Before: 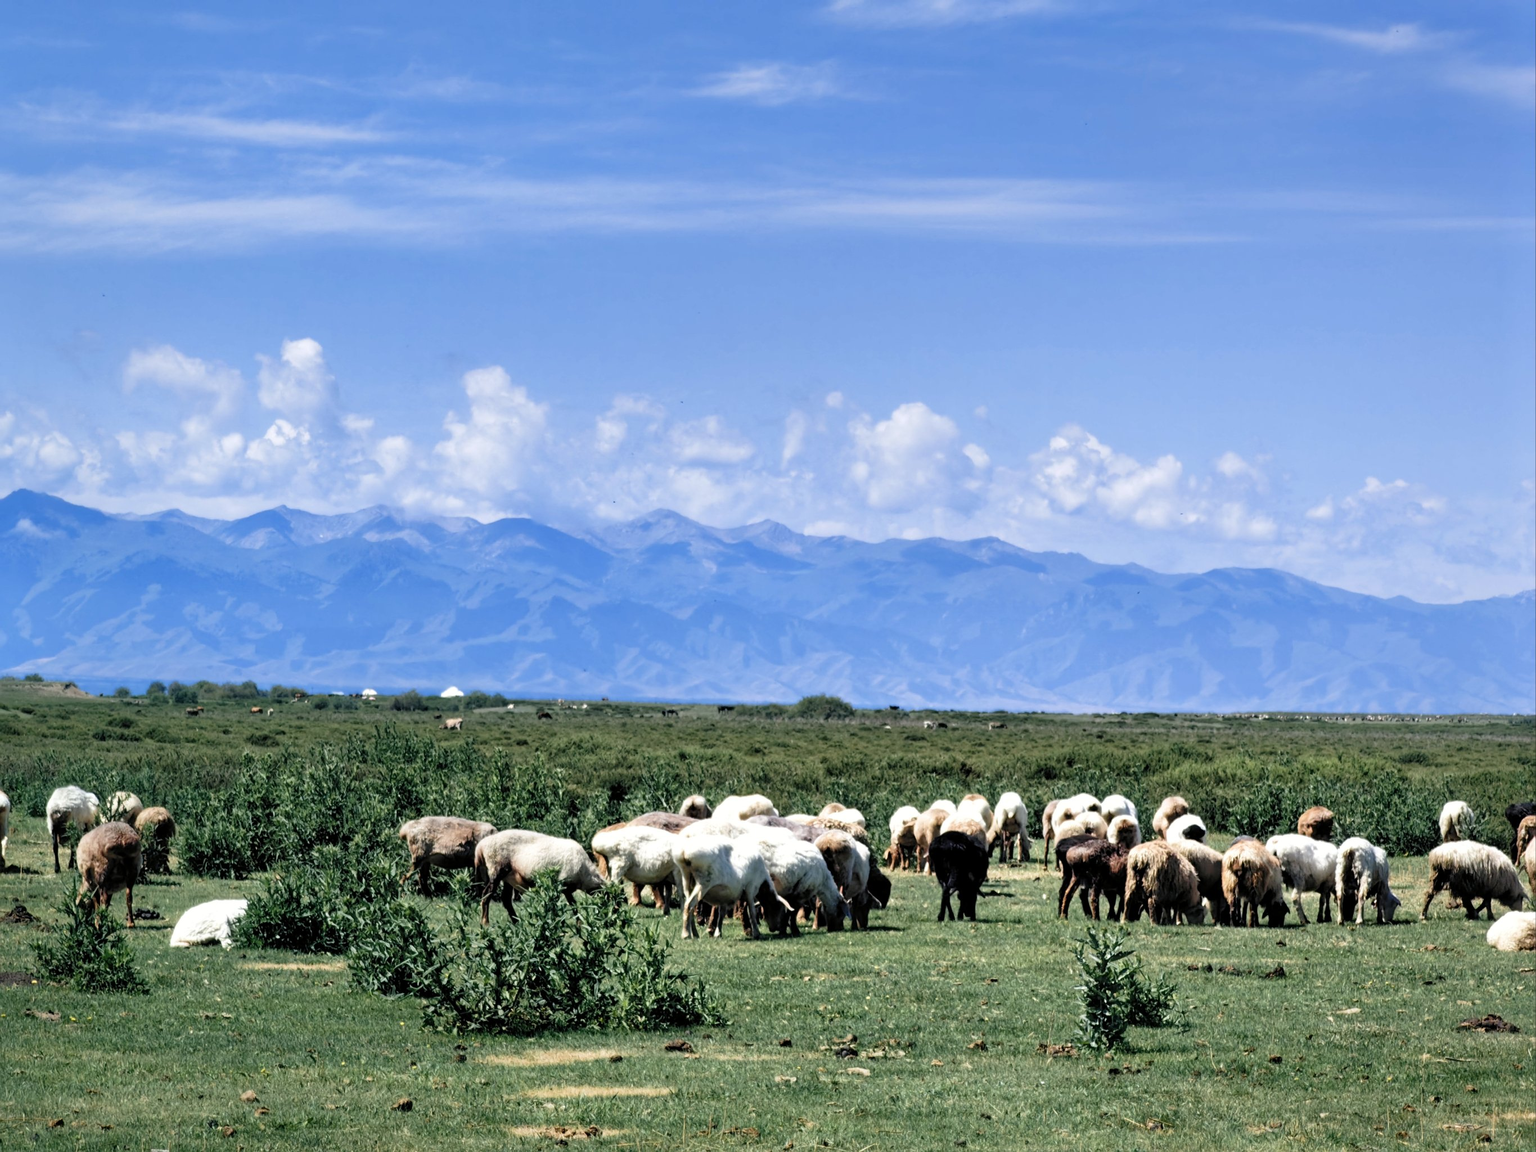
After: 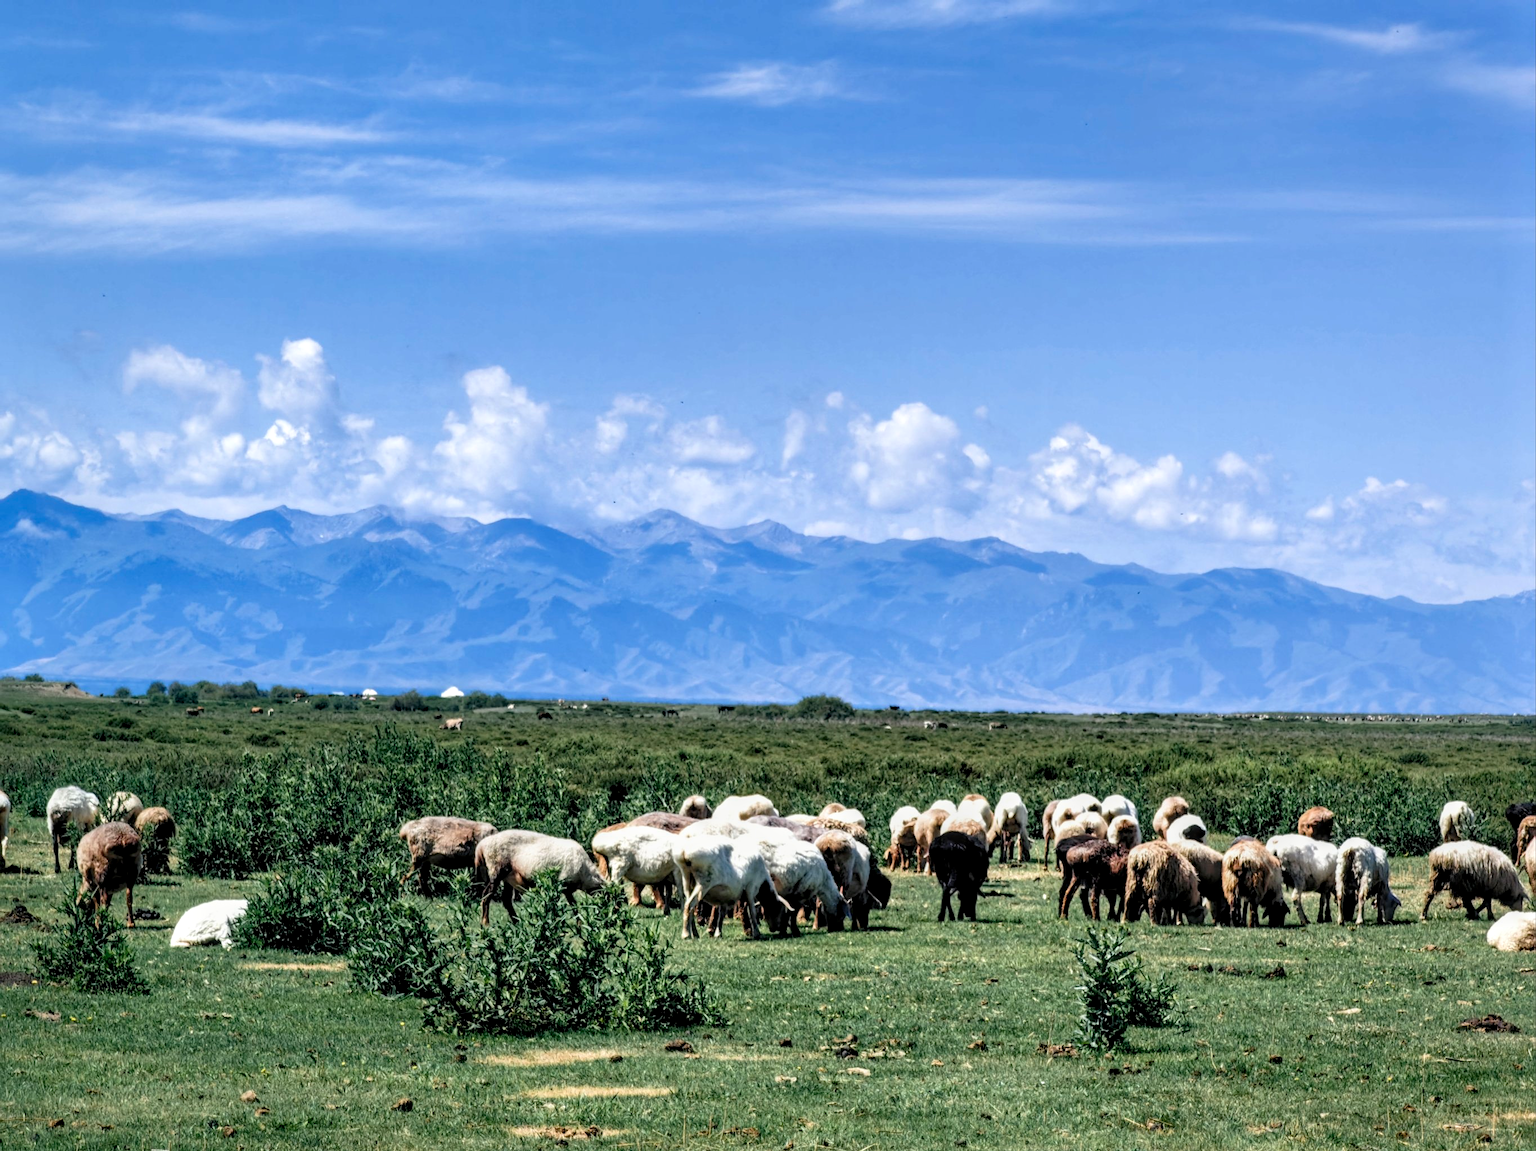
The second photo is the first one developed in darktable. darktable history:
local contrast: highlights 32%, detail 135%
